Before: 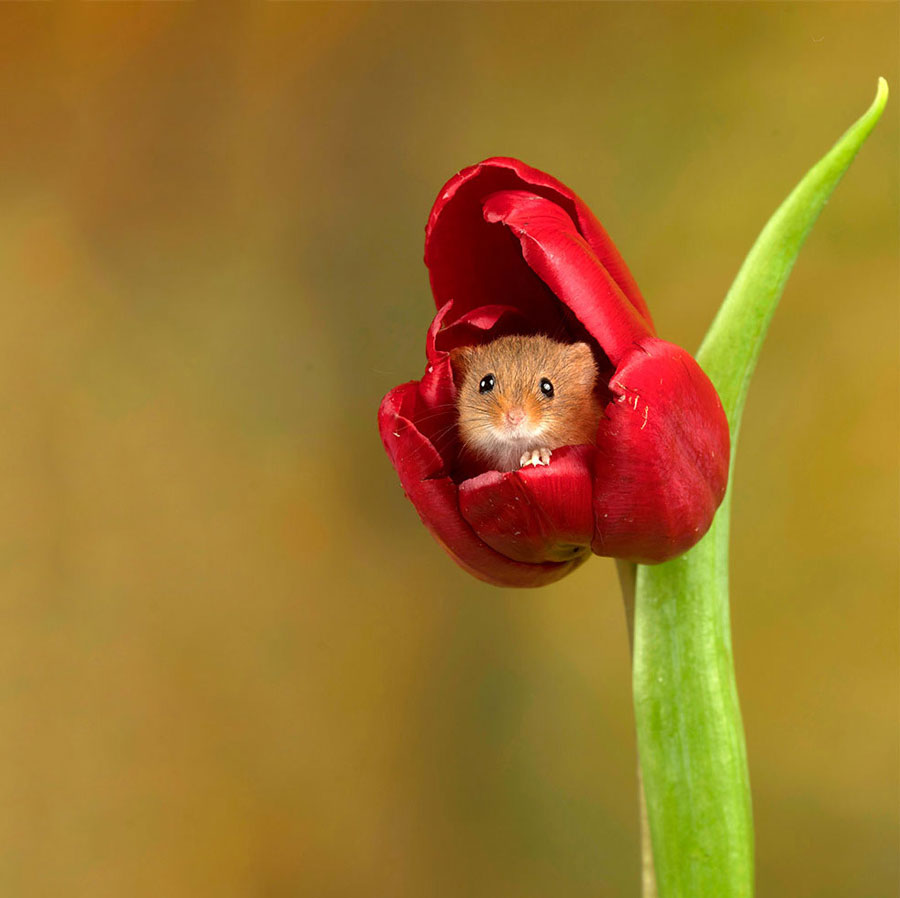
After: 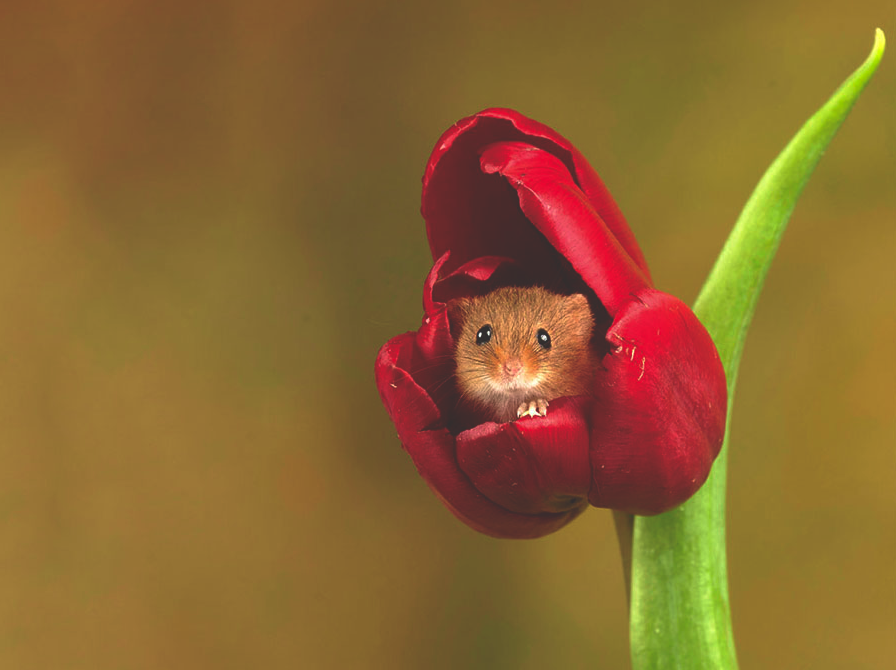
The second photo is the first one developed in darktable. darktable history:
crop: left 0.387%, top 5.469%, bottom 19.809%
velvia: strength 36.57%
rgb curve: curves: ch0 [(0, 0.186) (0.314, 0.284) (0.775, 0.708) (1, 1)], compensate middle gray true, preserve colors none
